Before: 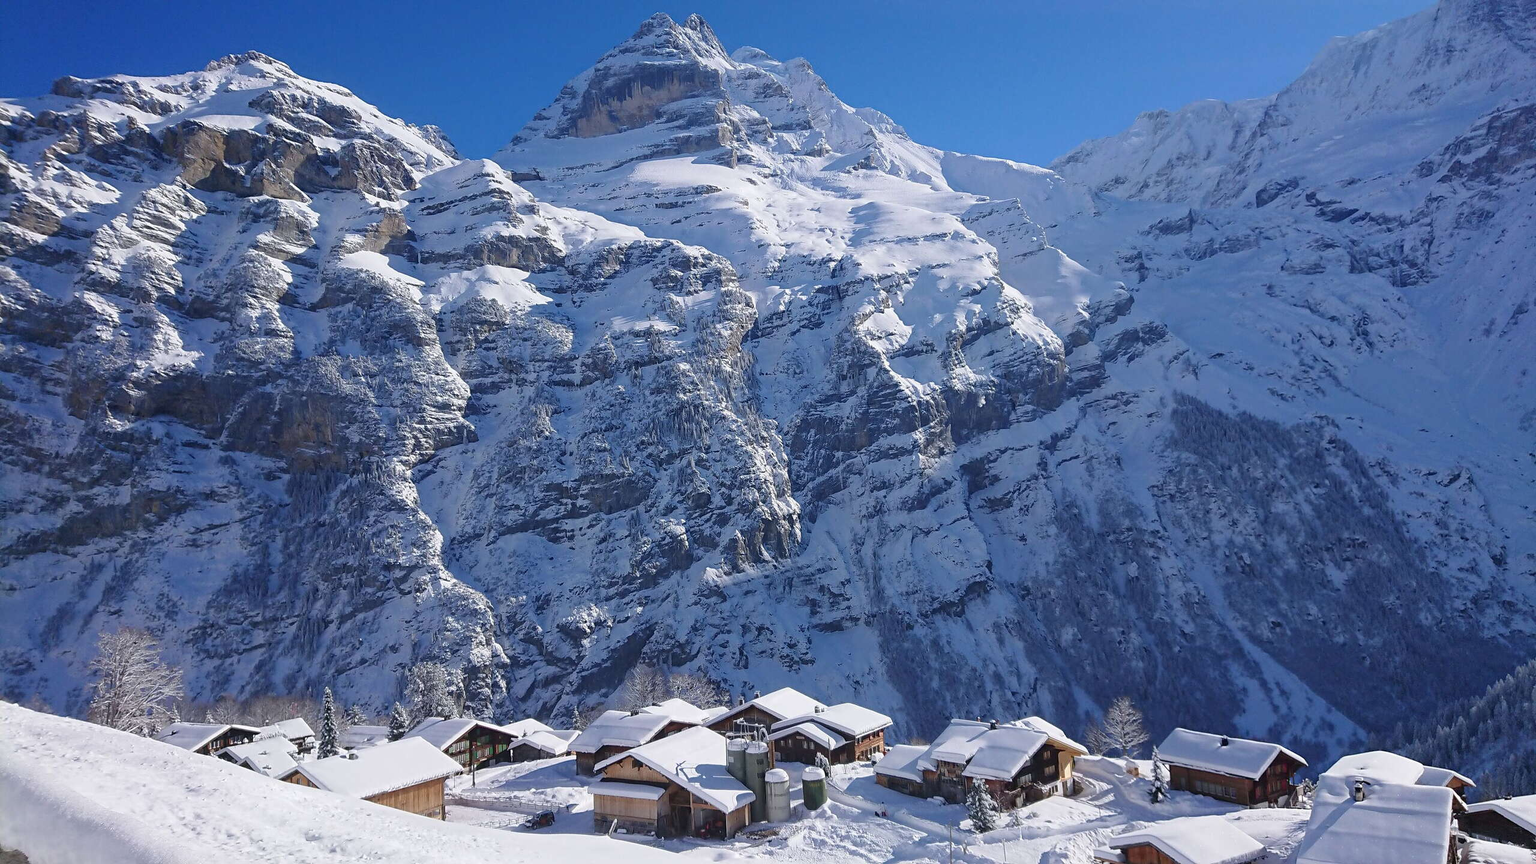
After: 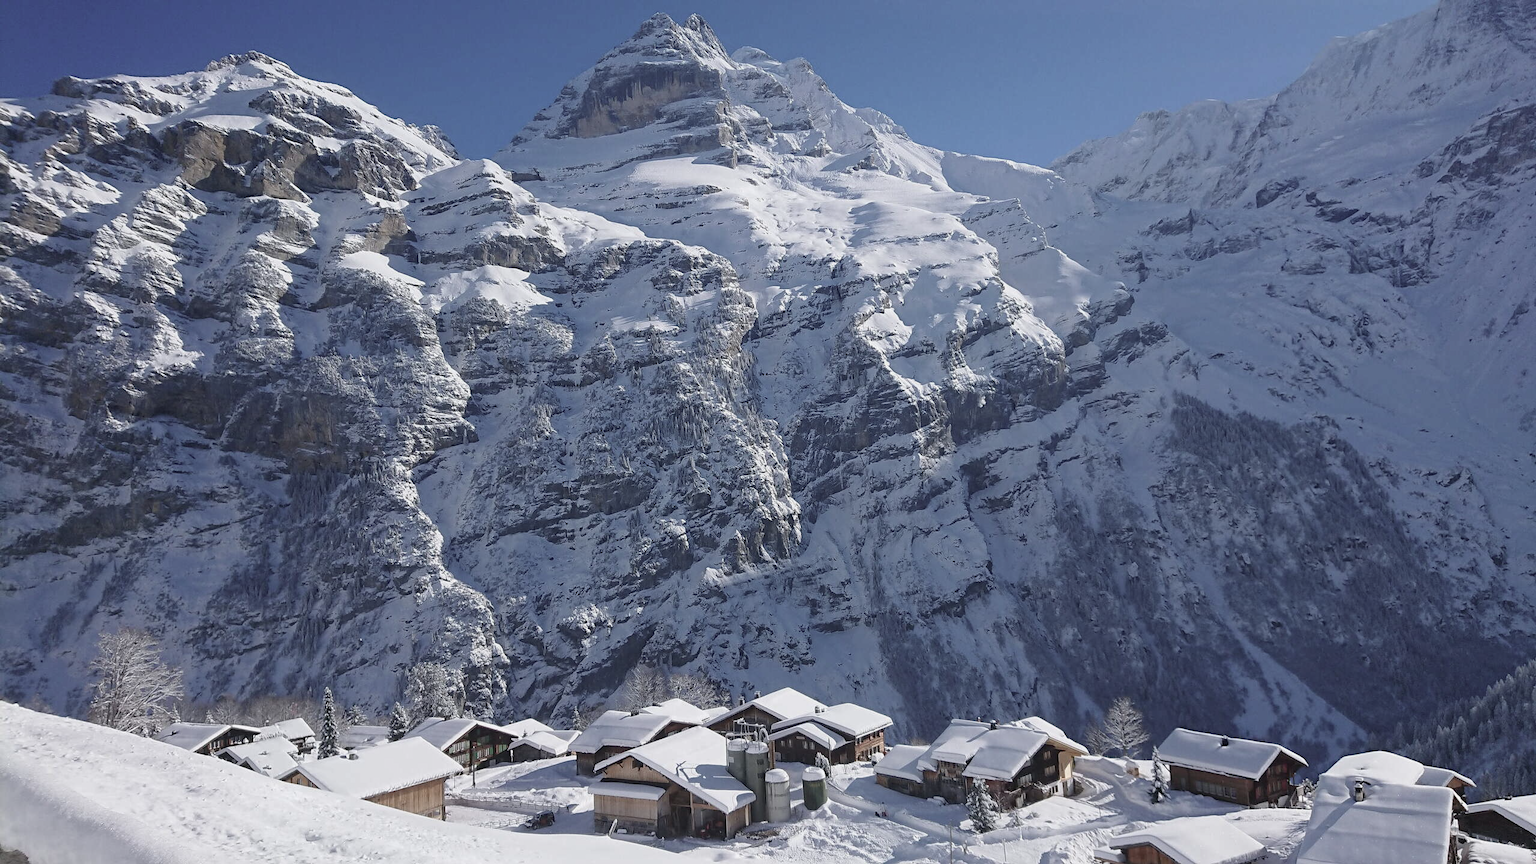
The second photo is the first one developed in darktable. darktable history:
contrast brightness saturation: contrast -0.051, saturation -0.4
